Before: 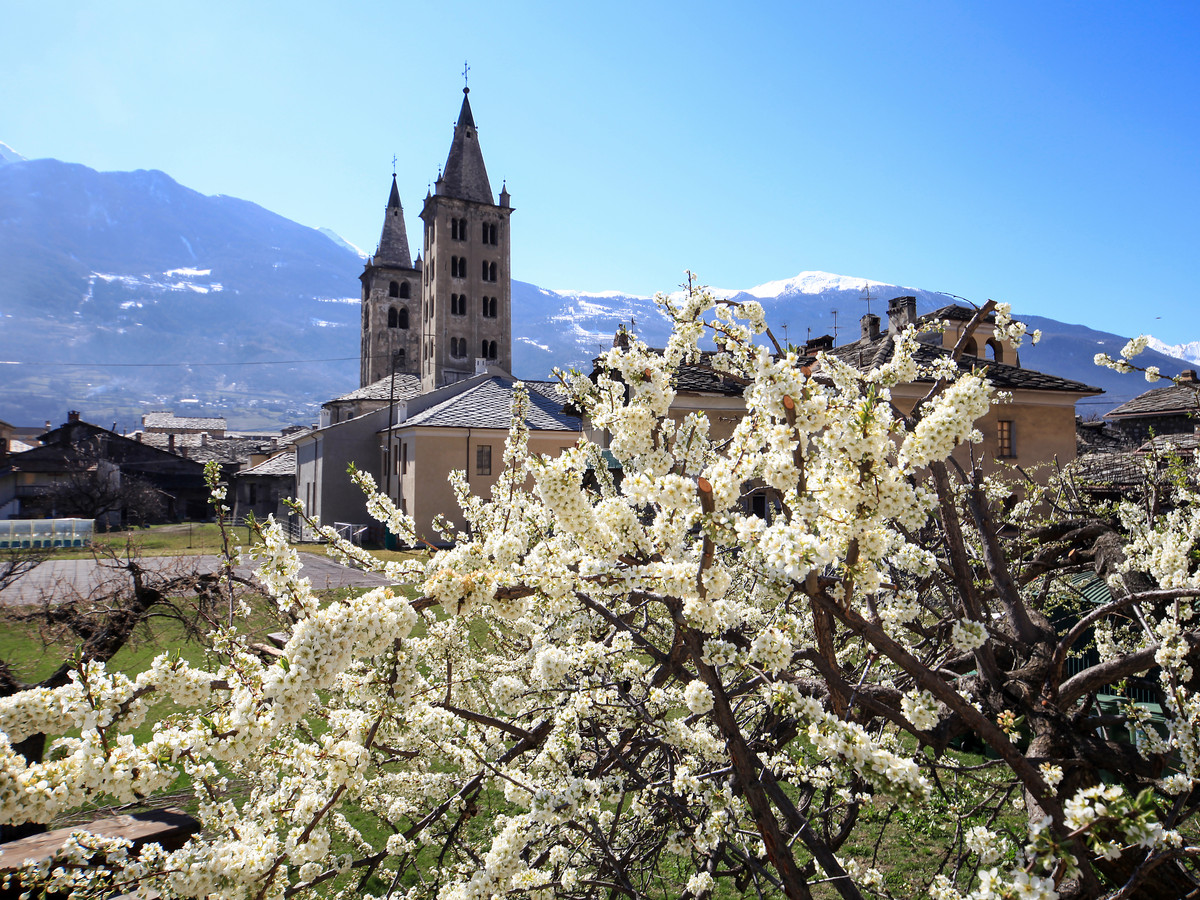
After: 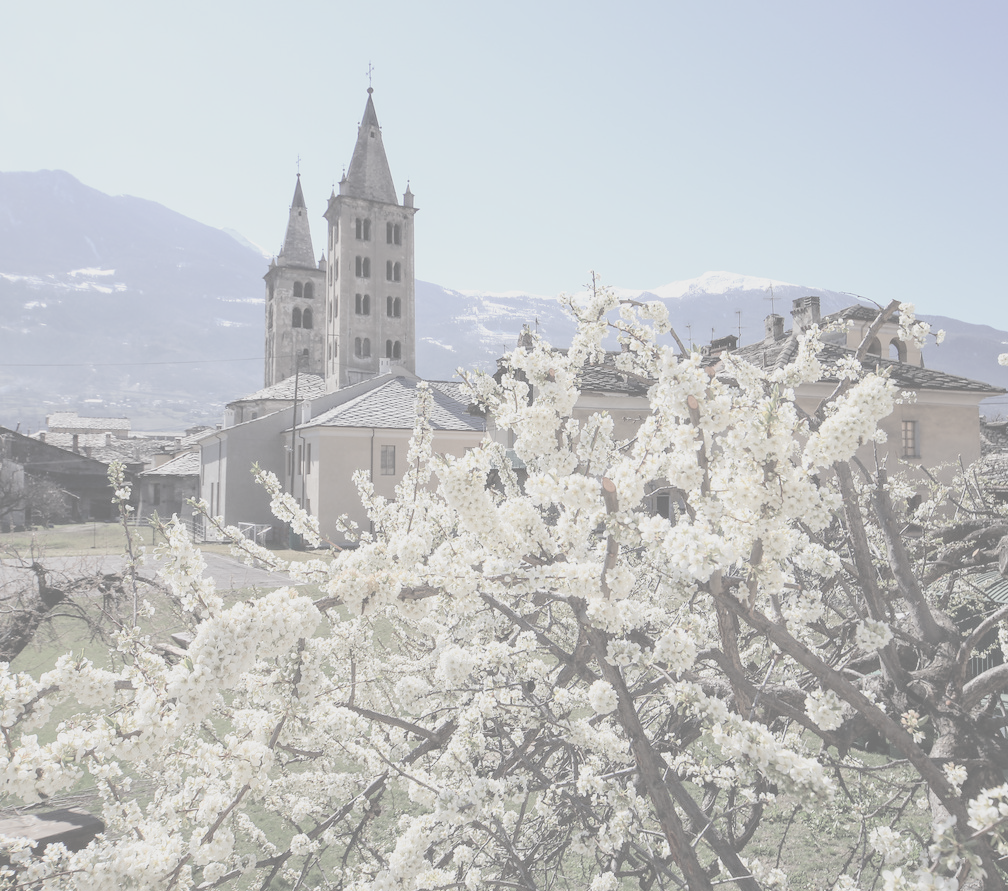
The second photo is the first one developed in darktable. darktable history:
contrast brightness saturation: contrast -0.32, brightness 0.75, saturation -0.78
crop: left 8.026%, right 7.374%
